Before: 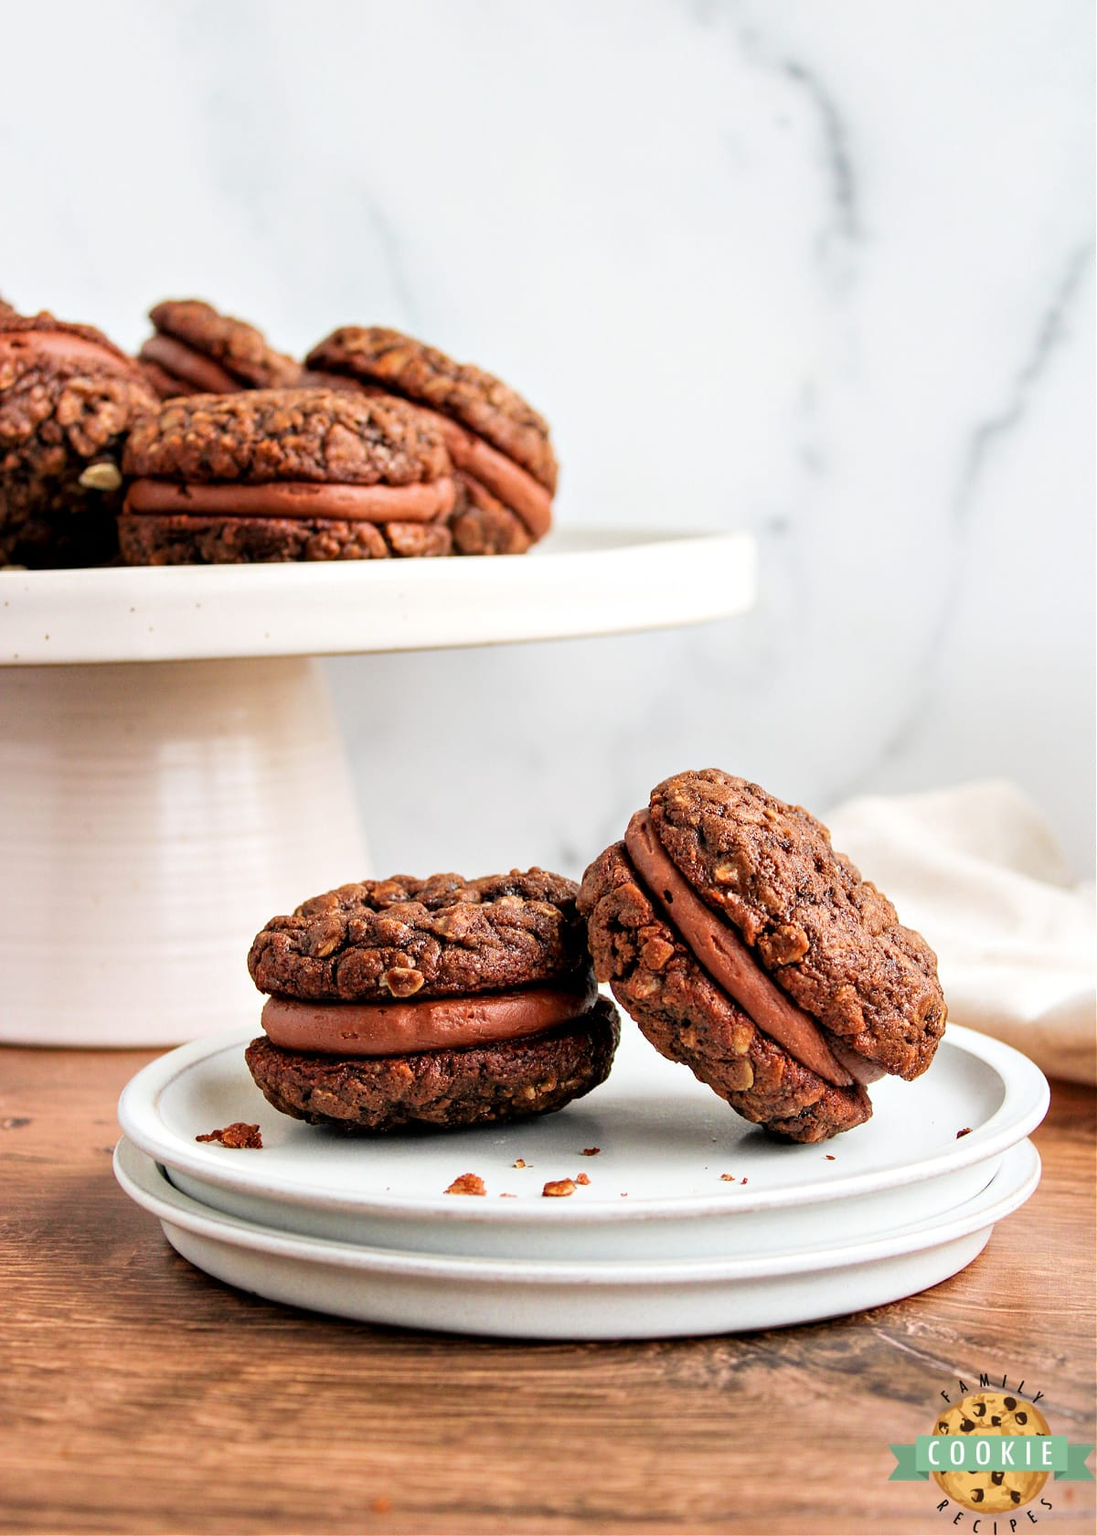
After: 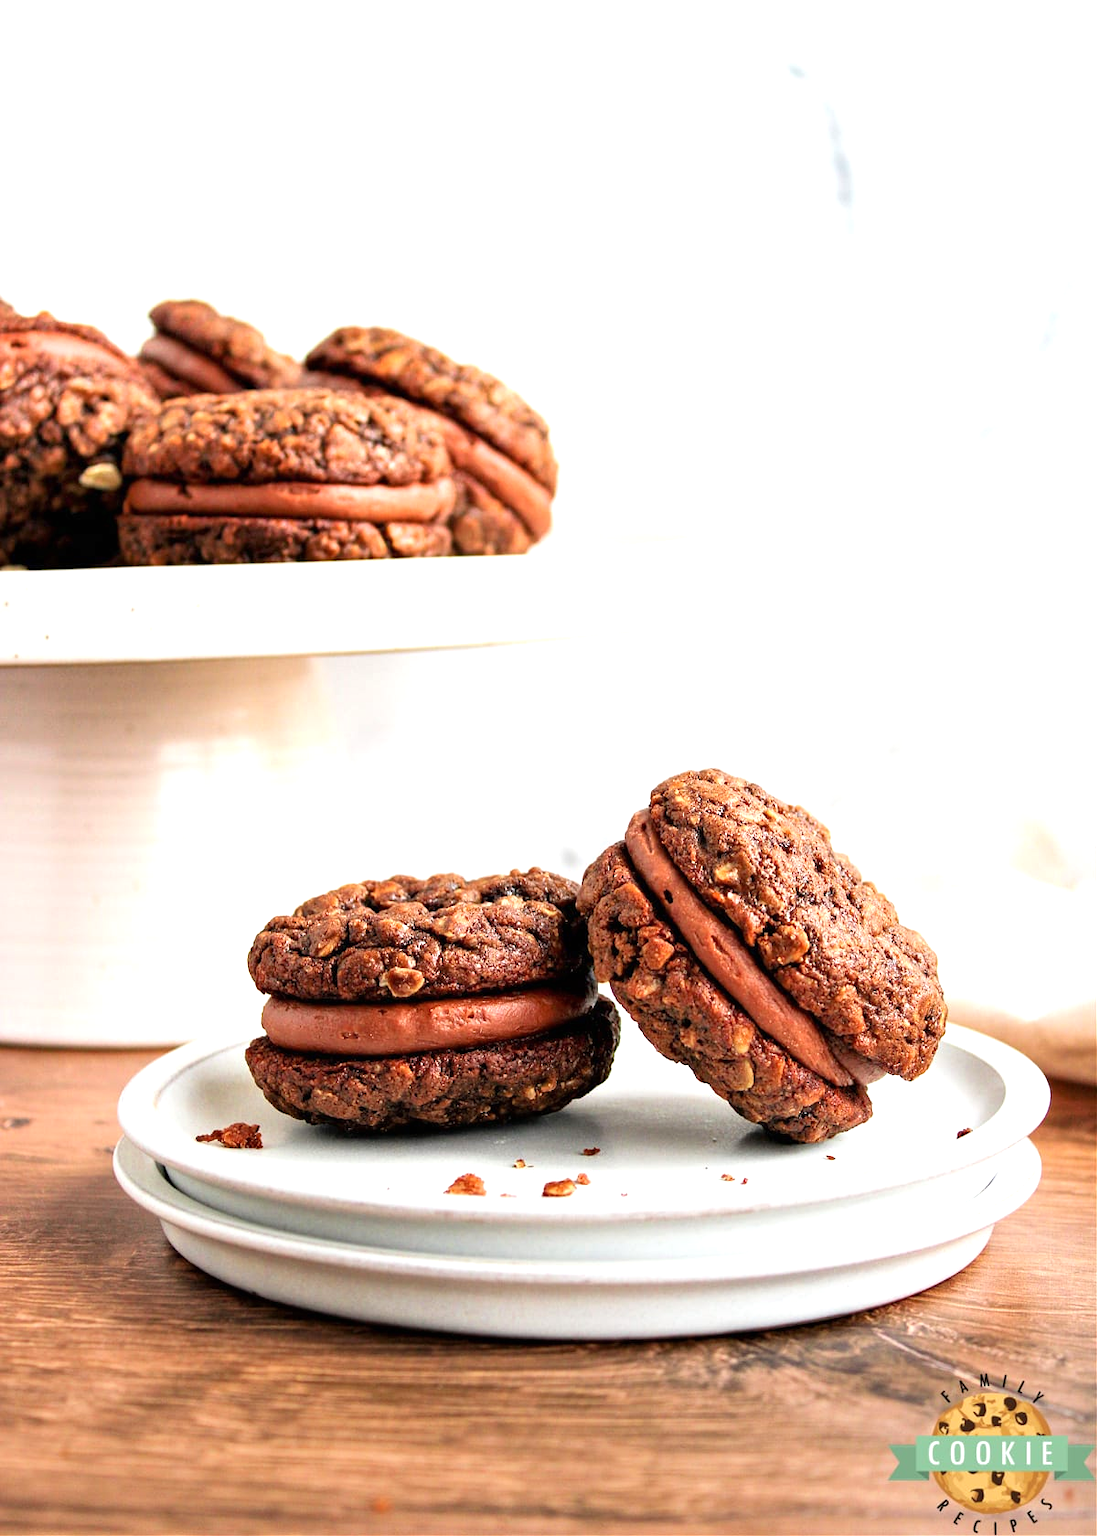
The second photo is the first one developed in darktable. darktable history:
exposure: black level correction 0, exposure 0.7 EV, compensate exposure bias true, compensate highlight preservation false
graduated density: rotation -180°, offset 24.95
